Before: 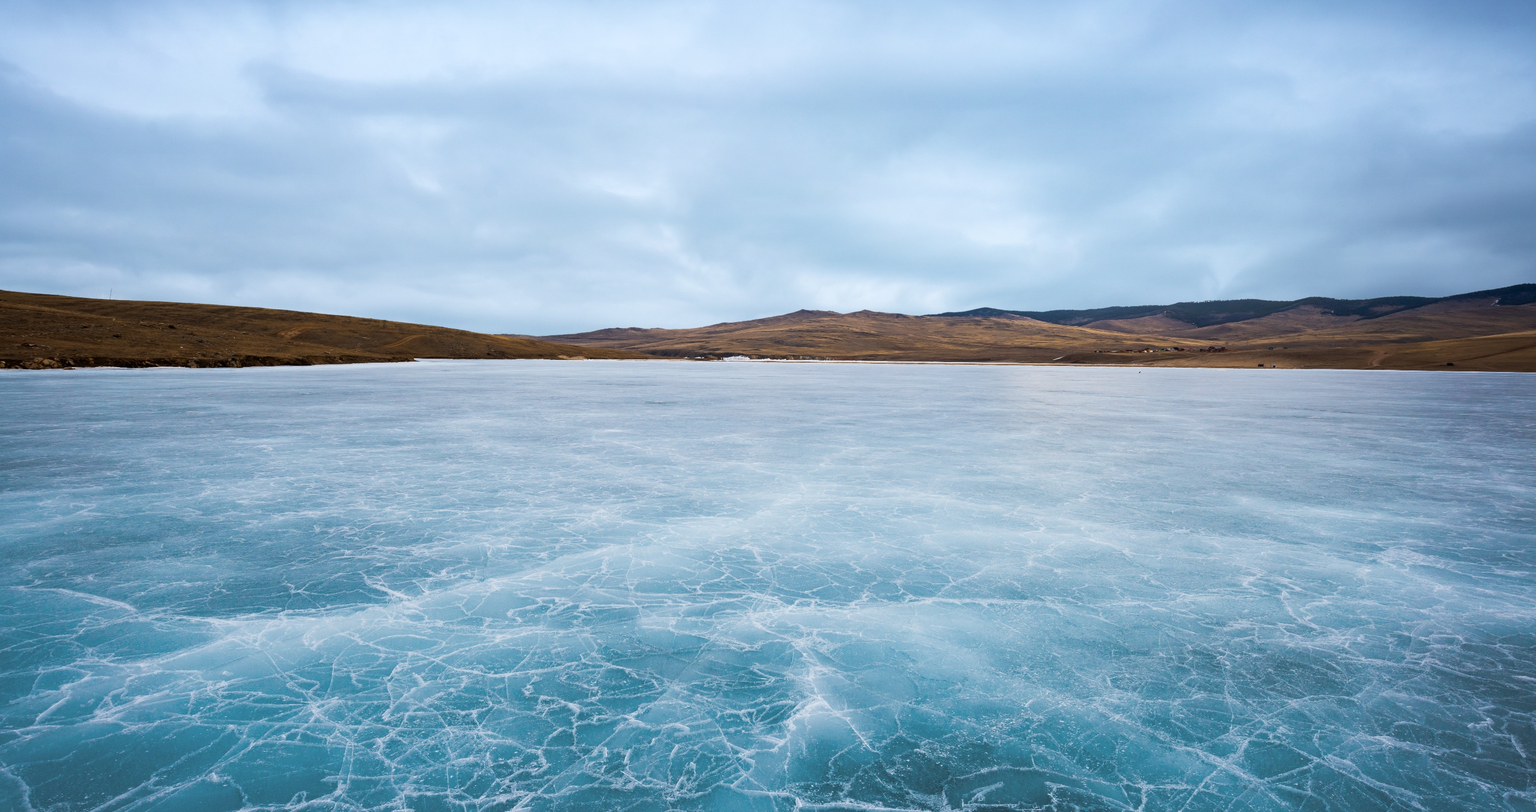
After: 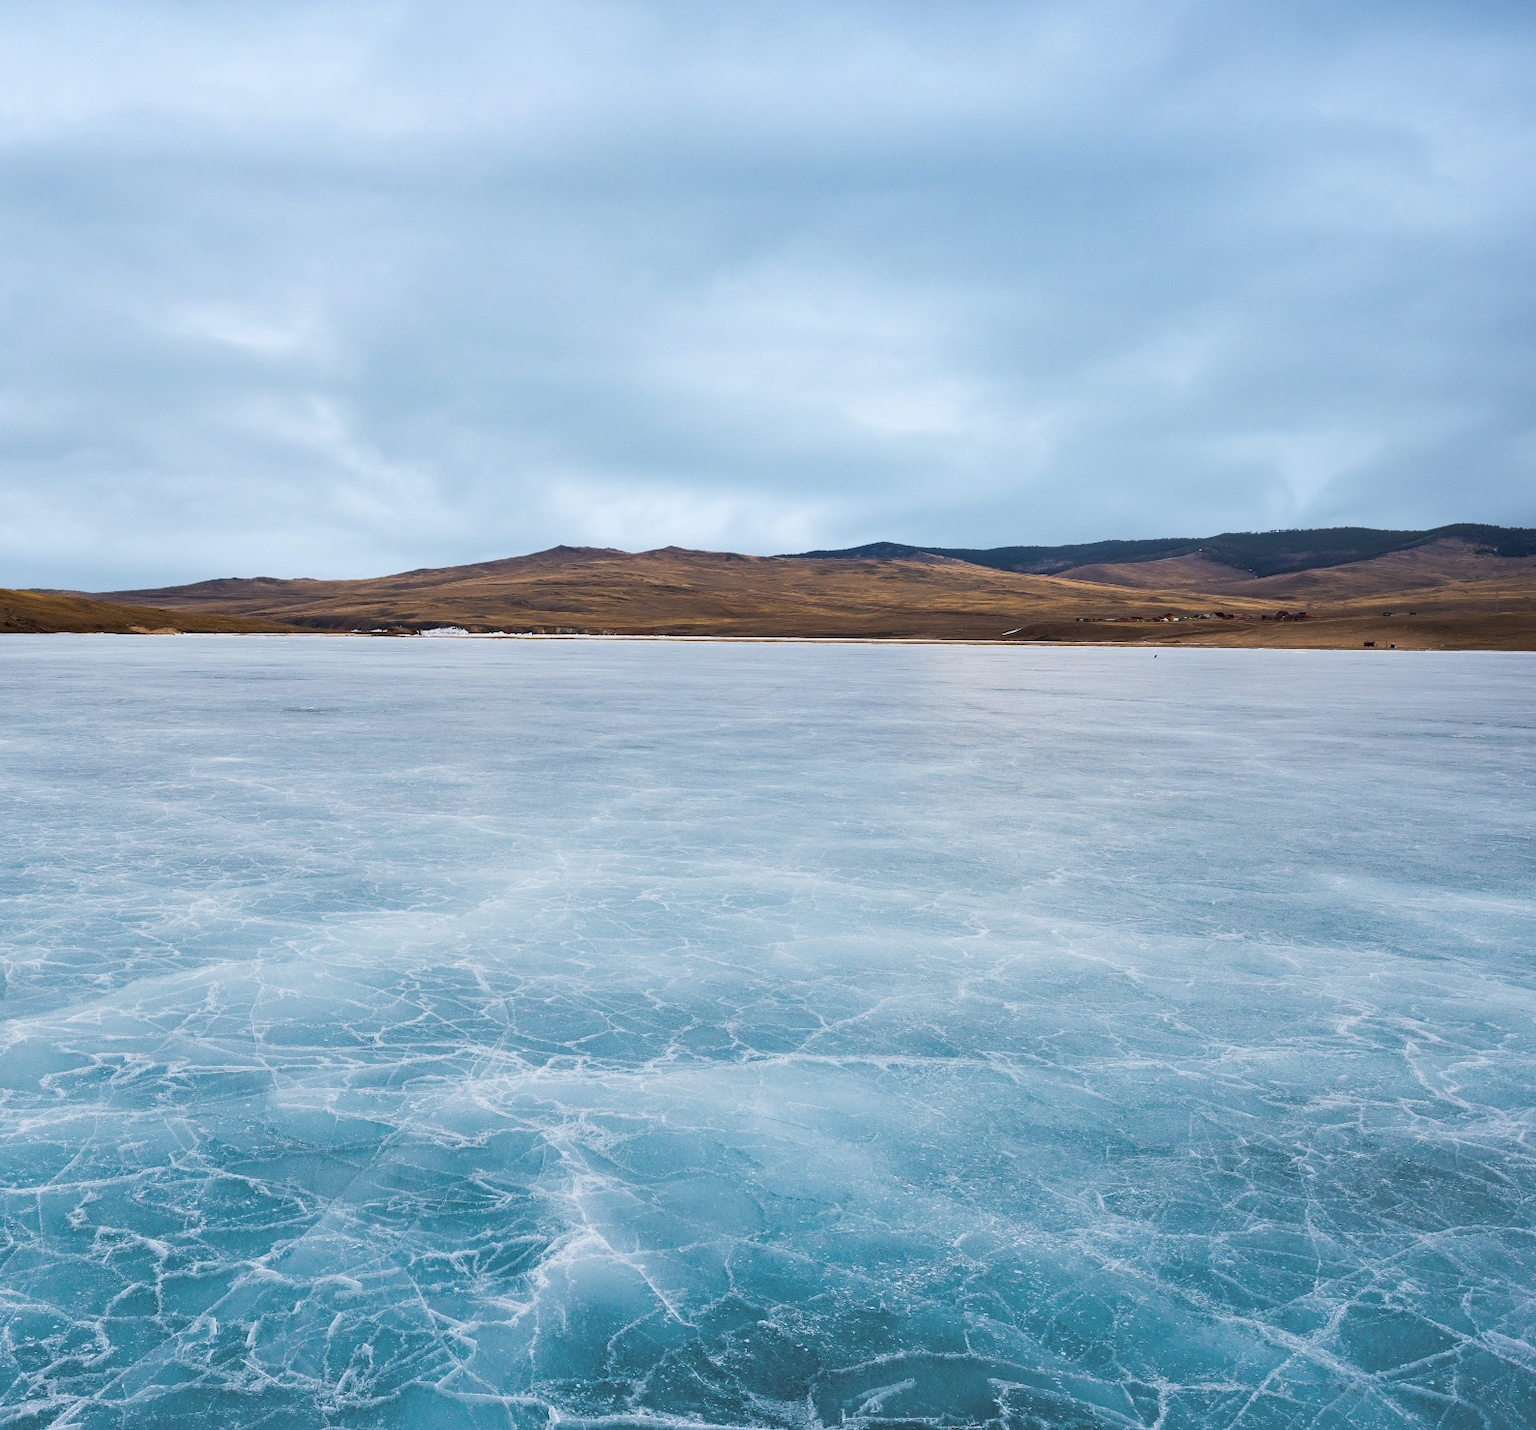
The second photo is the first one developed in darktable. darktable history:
shadows and highlights: shadows 32.14, highlights -32.57, soften with gaussian
crop: left 31.561%, top 0.009%, right 11.696%
